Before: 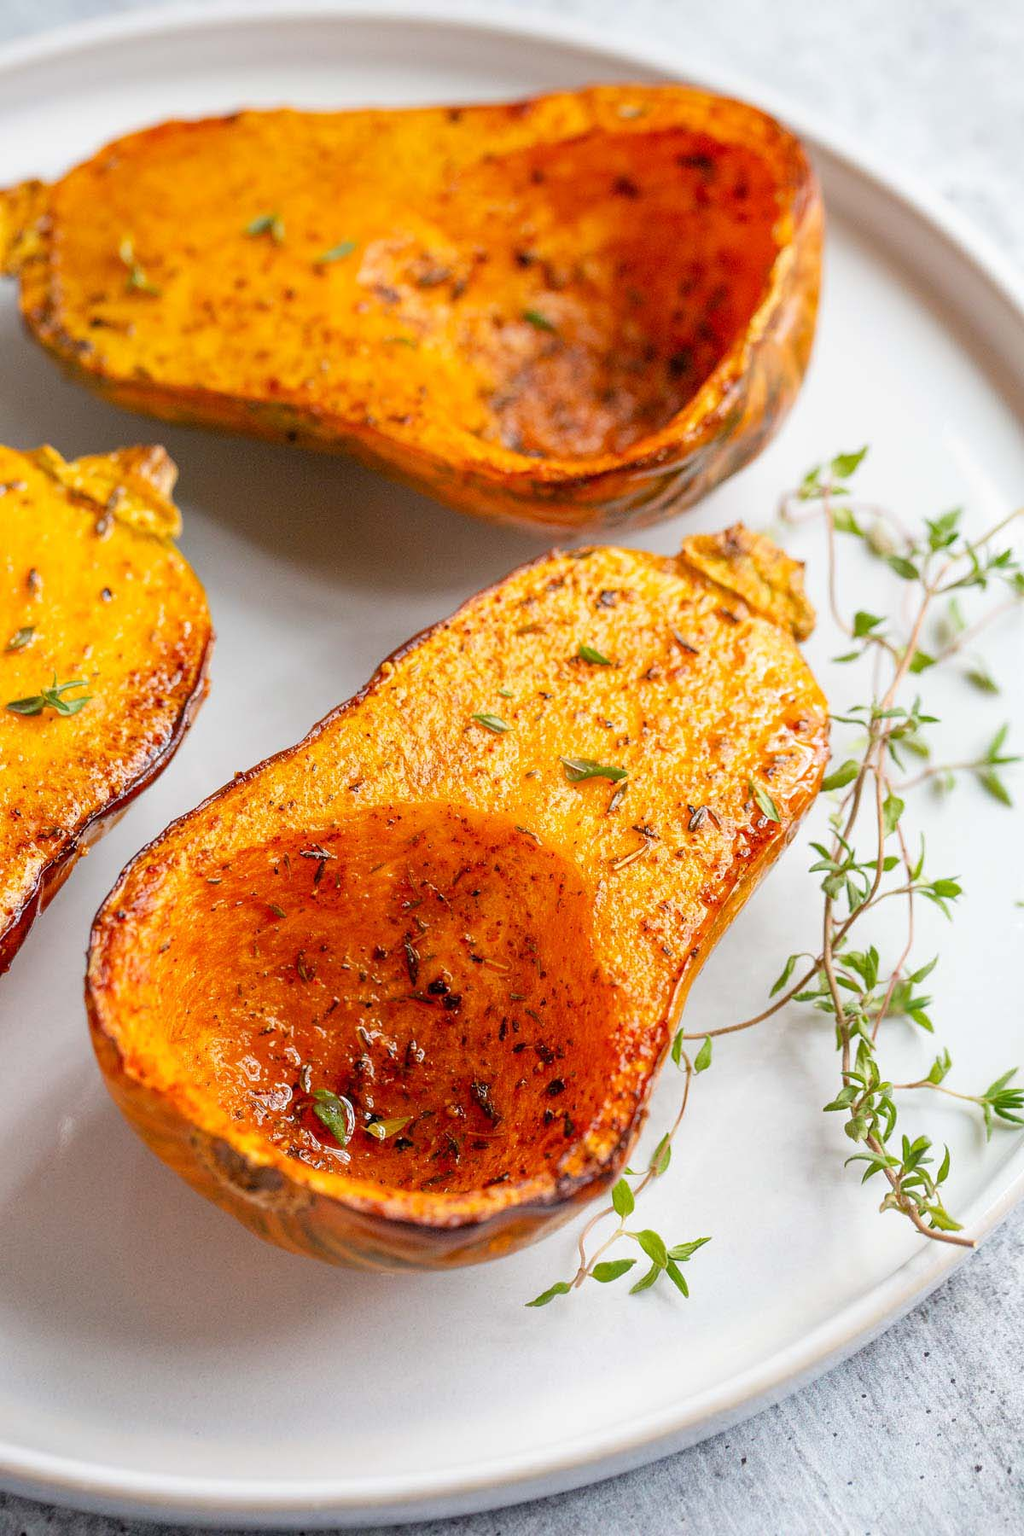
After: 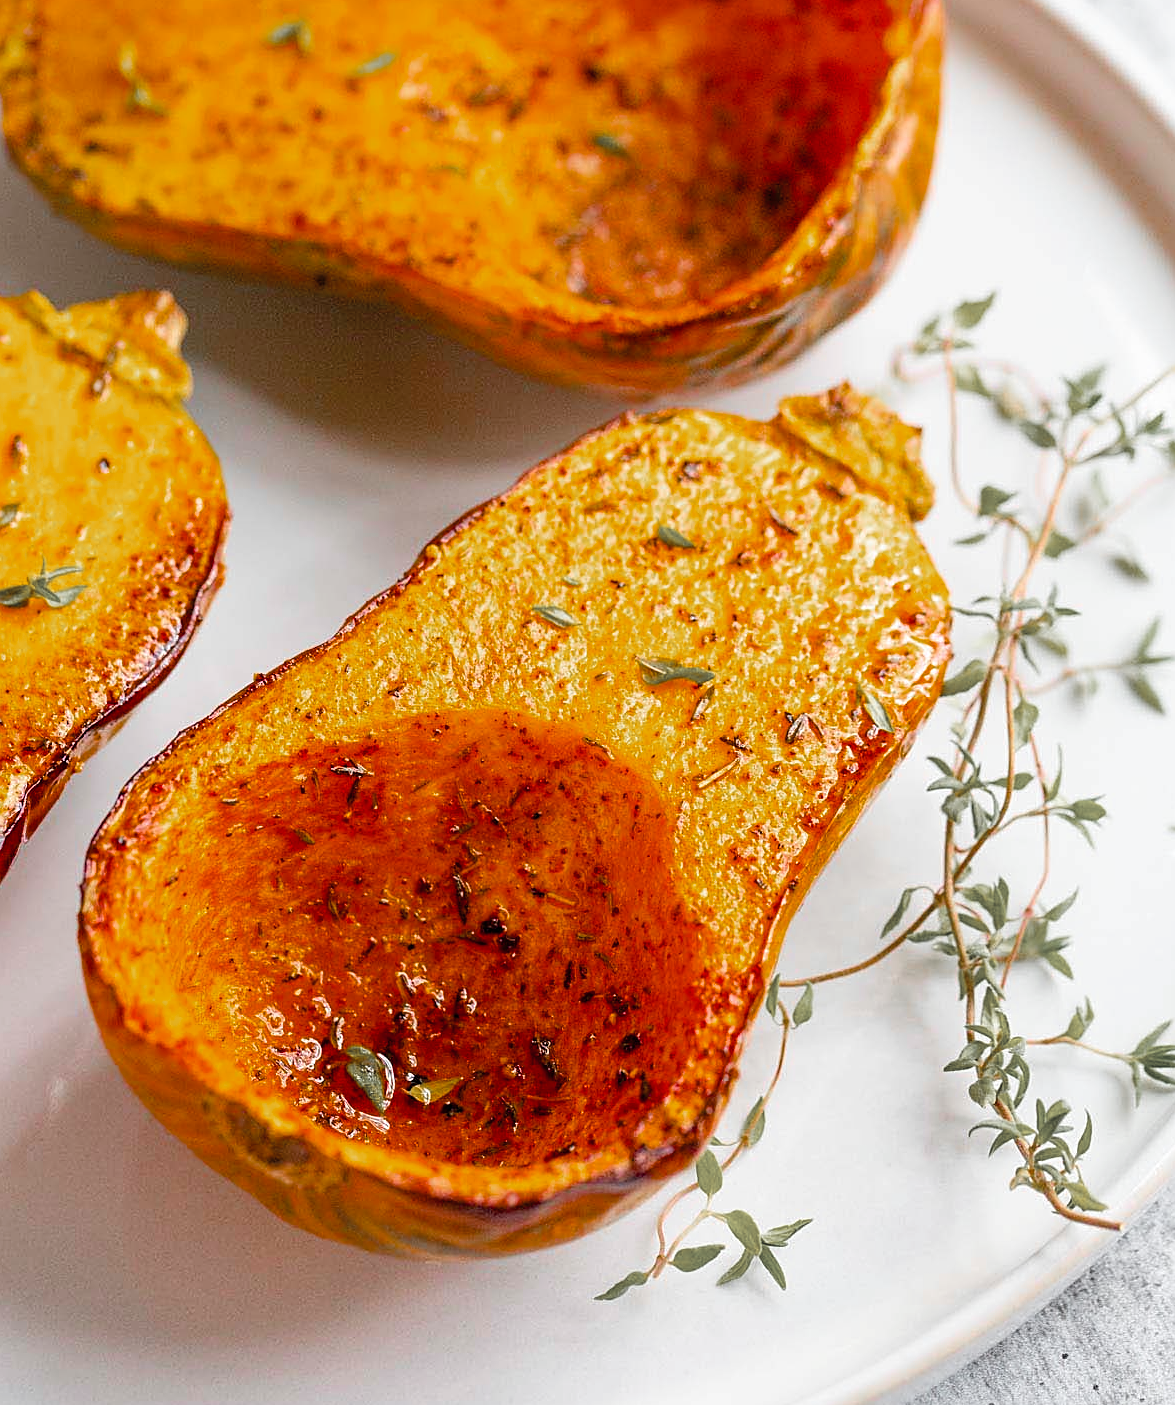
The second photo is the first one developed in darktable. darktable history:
sharpen: on, module defaults
contrast brightness saturation: contrast 0.047, brightness 0.063, saturation 0.008
crop and rotate: left 1.812%, top 12.885%, right 0.206%, bottom 9.034%
color balance rgb: perceptual saturation grading › global saturation 19.429%, saturation formula JzAzBz (2021)
color zones: curves: ch1 [(0, 0.638) (0.193, 0.442) (0.286, 0.15) (0.429, 0.14) (0.571, 0.142) (0.714, 0.154) (0.857, 0.175) (1, 0.638)]
